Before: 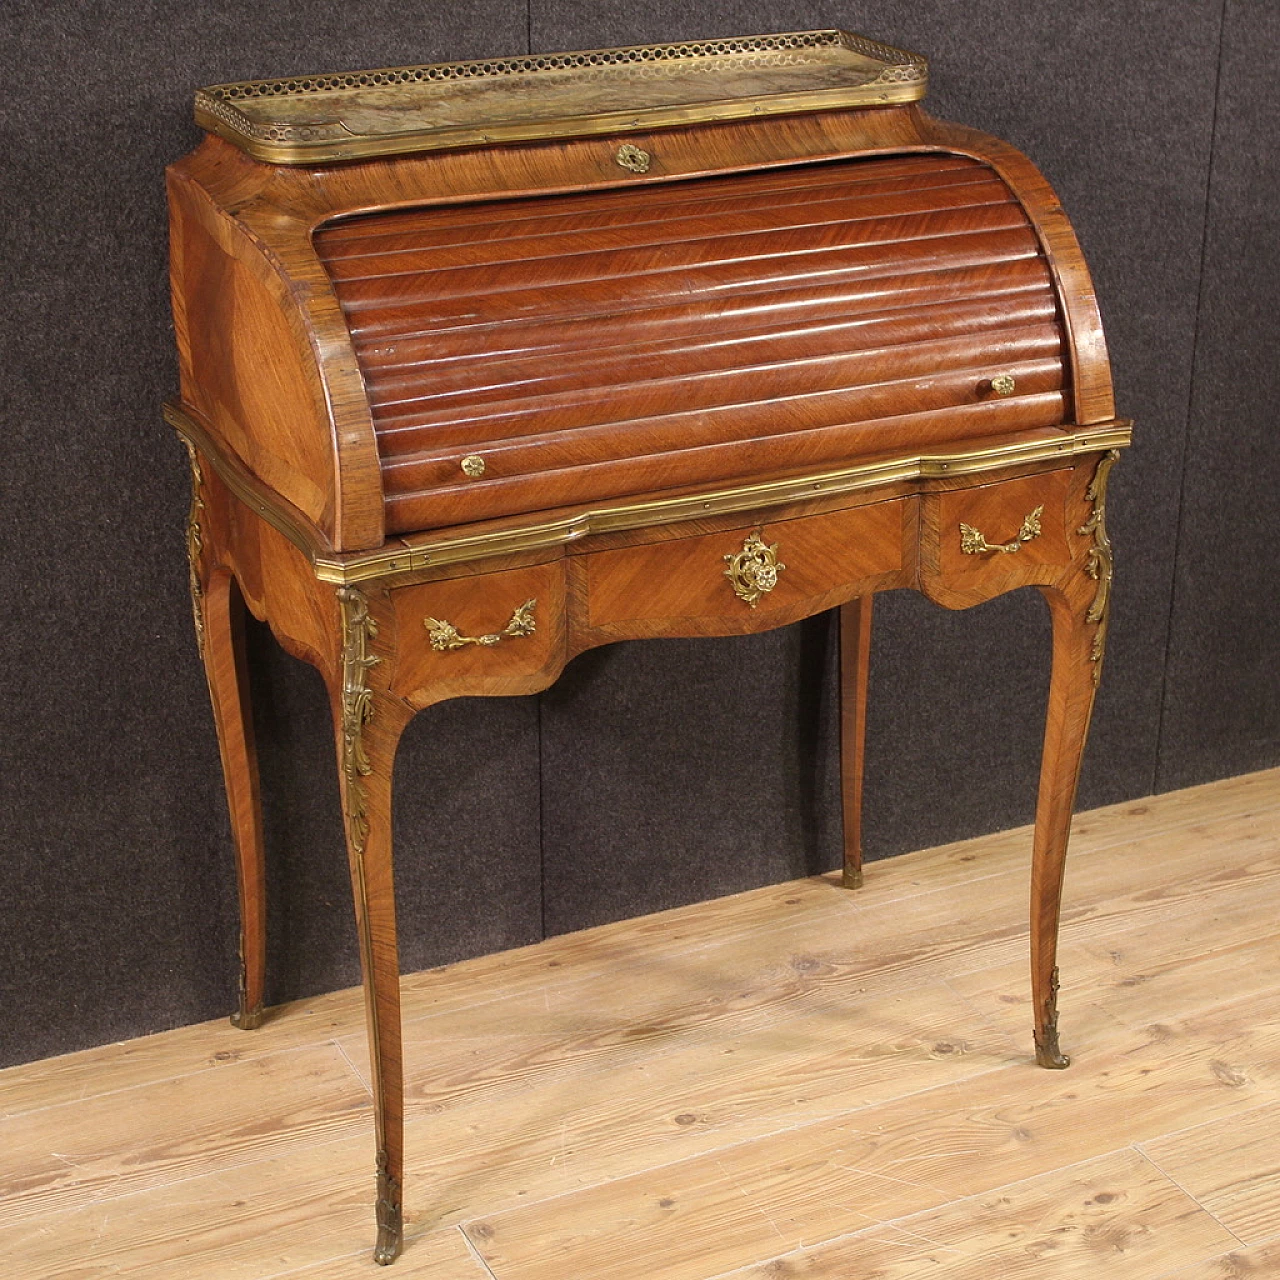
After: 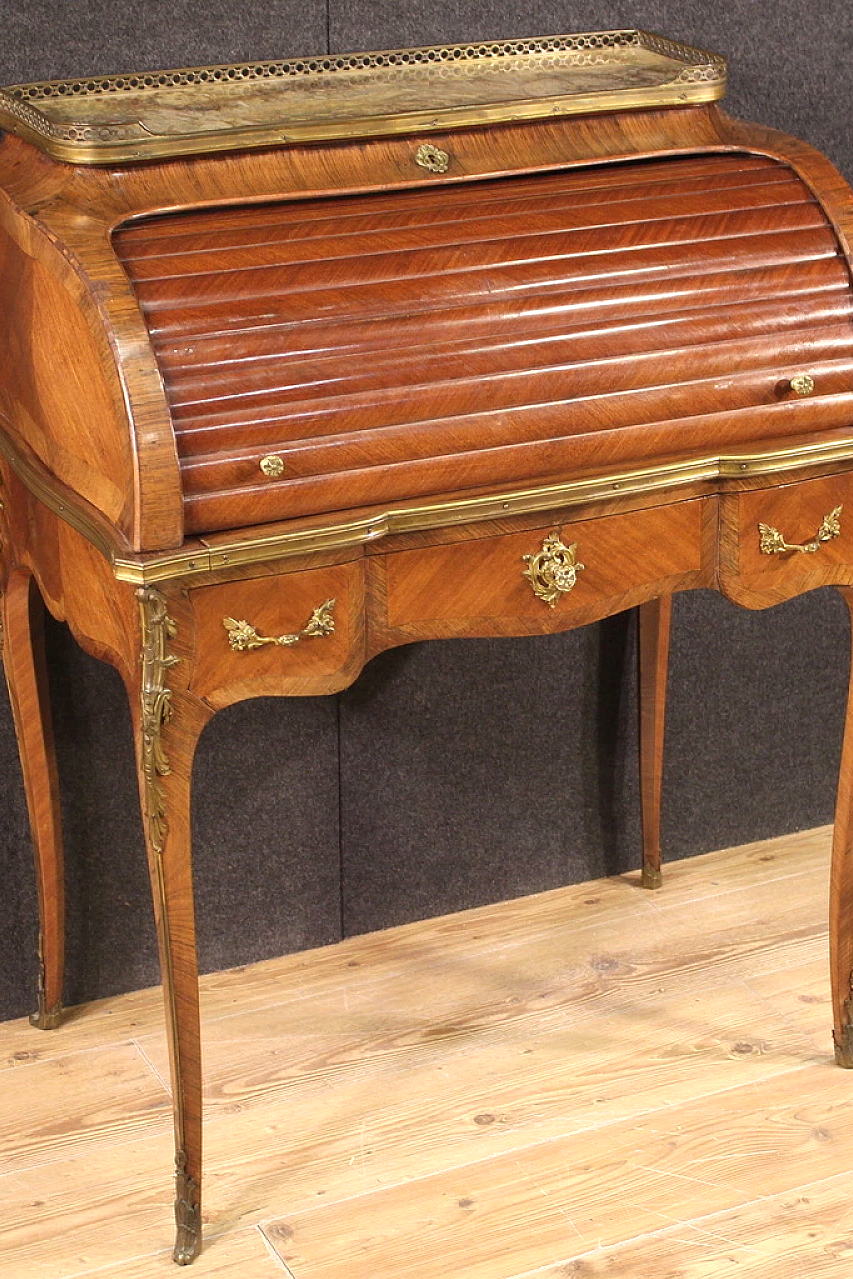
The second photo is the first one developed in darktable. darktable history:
crop and rotate: left 15.754%, right 17.579%
exposure: exposure 0.426 EV, compensate highlight preservation false
